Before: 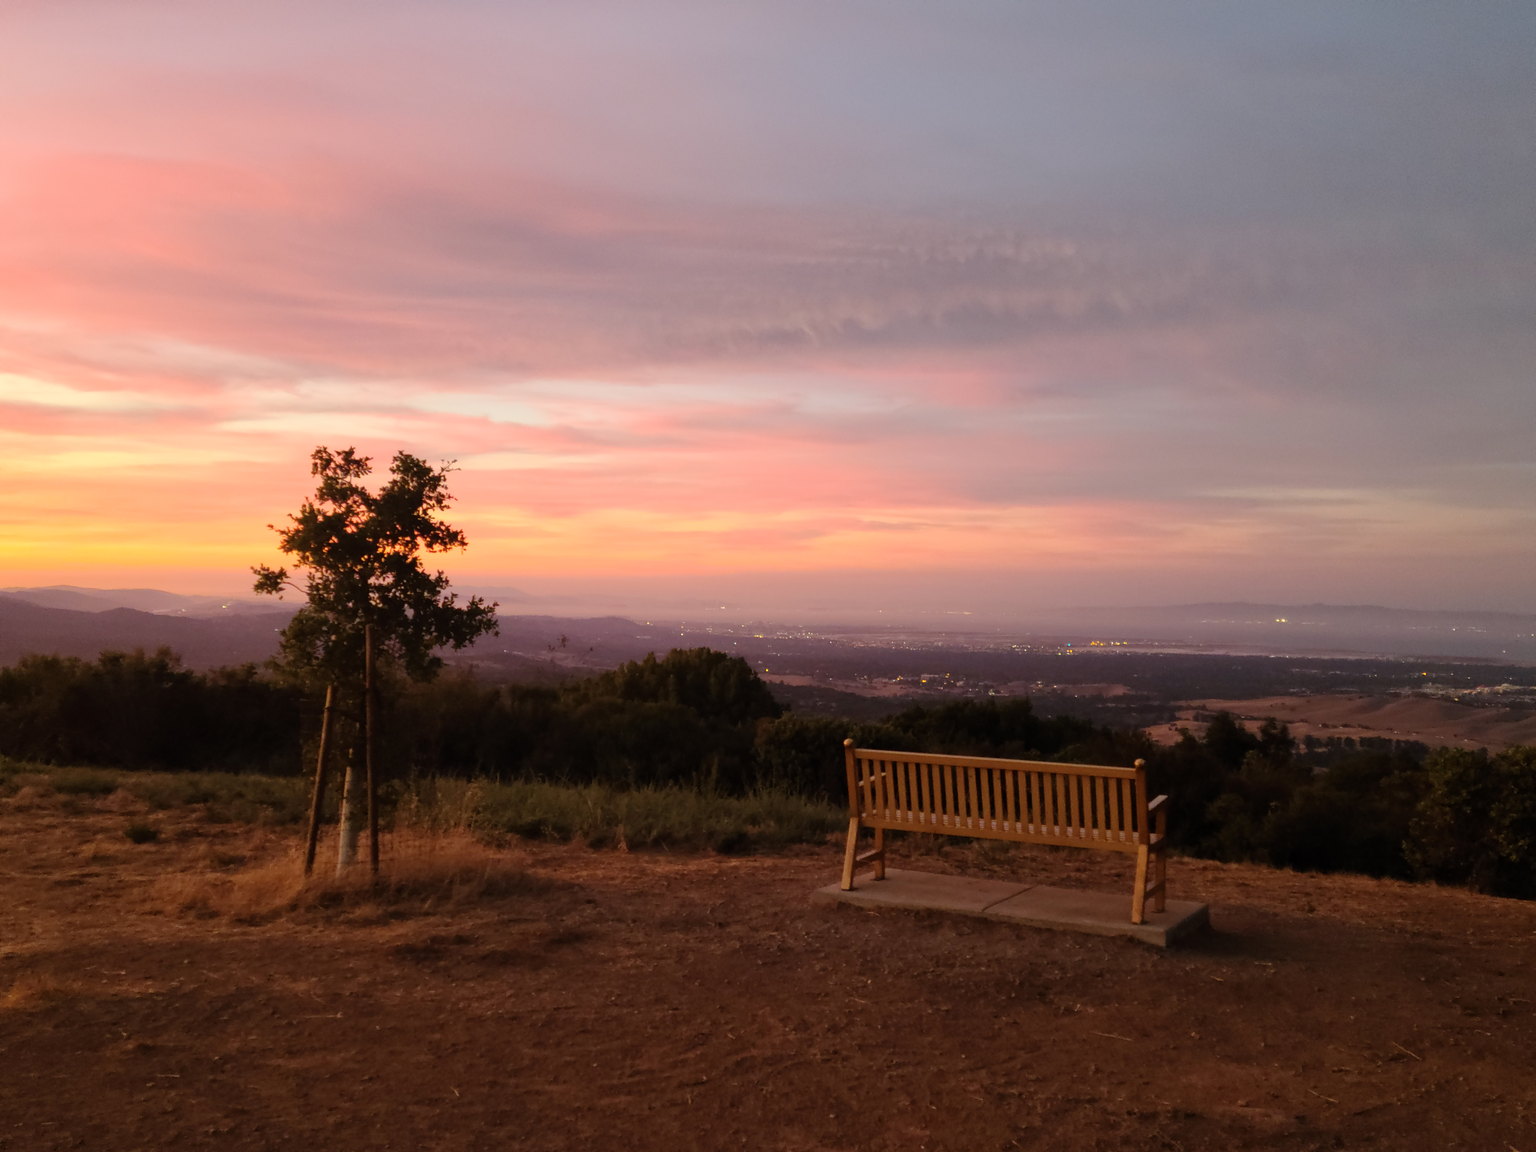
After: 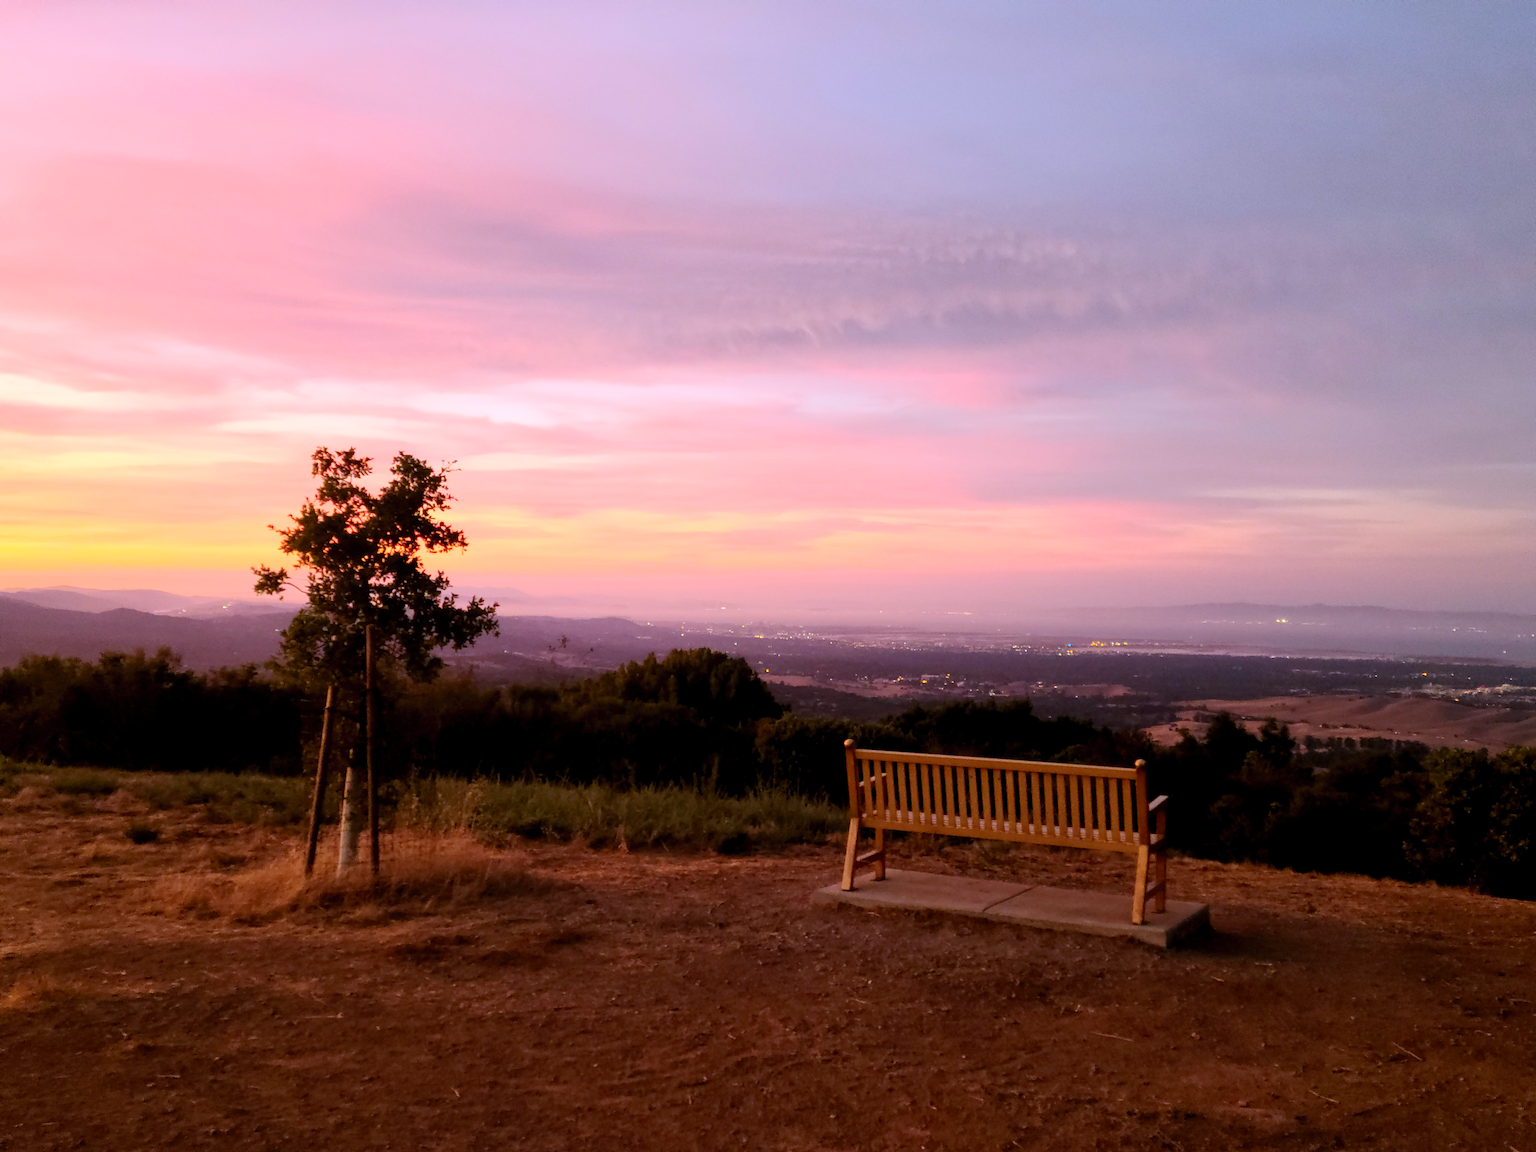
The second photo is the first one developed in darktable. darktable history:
exposure: black level correction 0.005, exposure 0.005 EV, compensate exposure bias true, compensate highlight preservation false
contrast brightness saturation: contrast 0.2, brightness 0.163, saturation 0.224
color calibration: illuminant as shot in camera, x 0.363, y 0.385, temperature 4536.52 K
